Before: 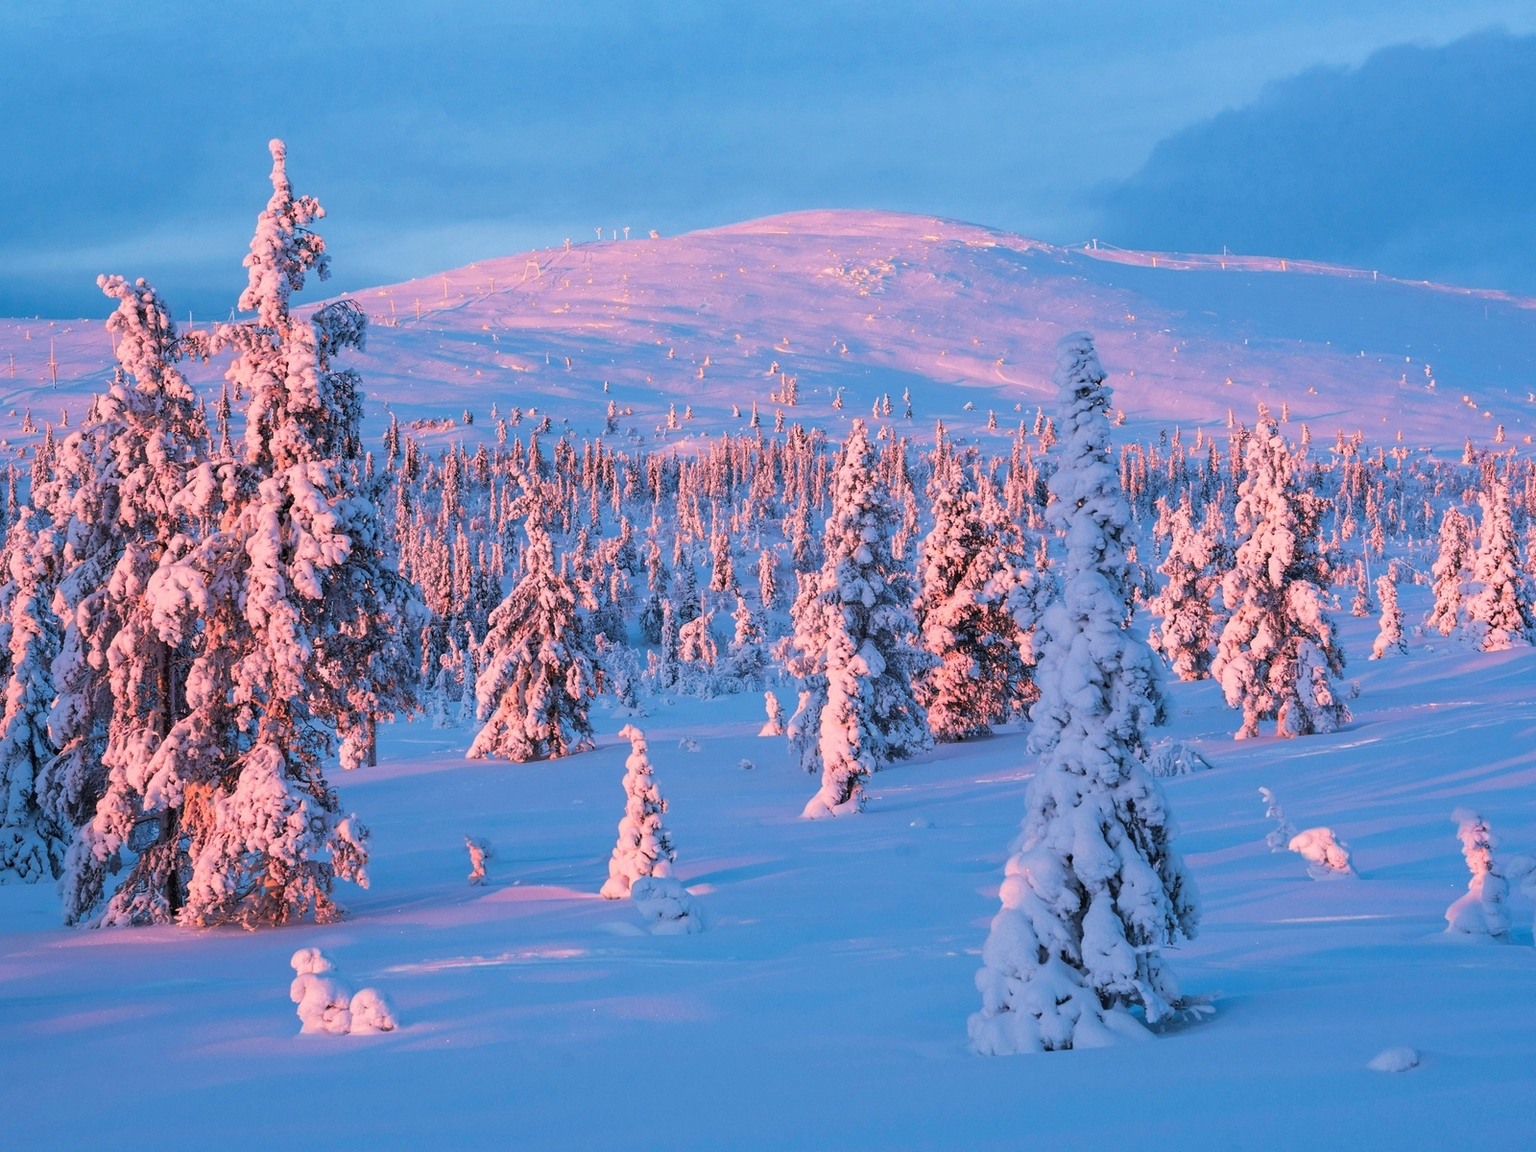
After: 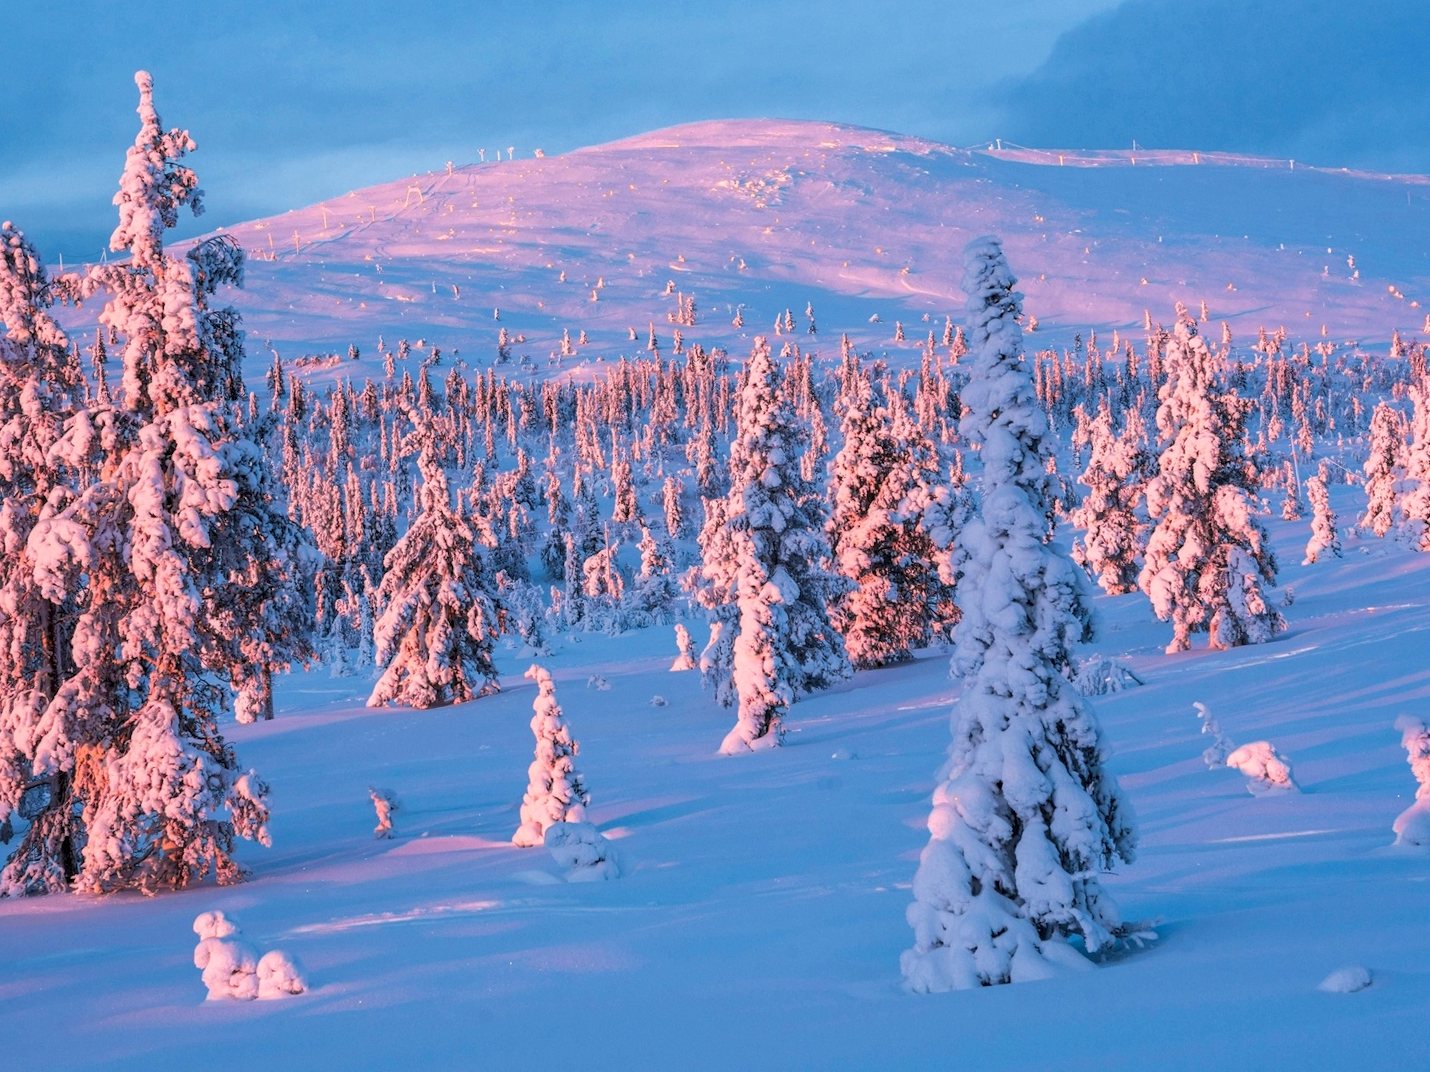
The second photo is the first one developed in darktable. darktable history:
local contrast: on, module defaults
crop and rotate: angle 2.41°, left 5.657%, top 5.708%
